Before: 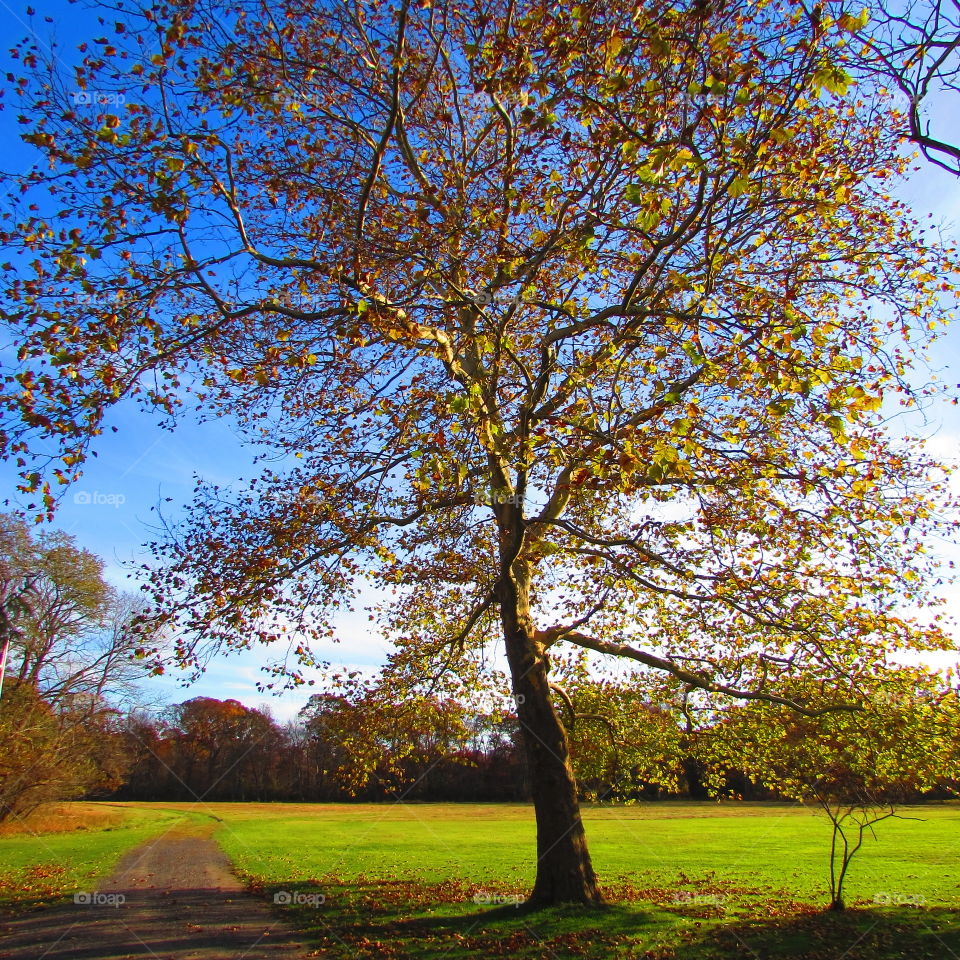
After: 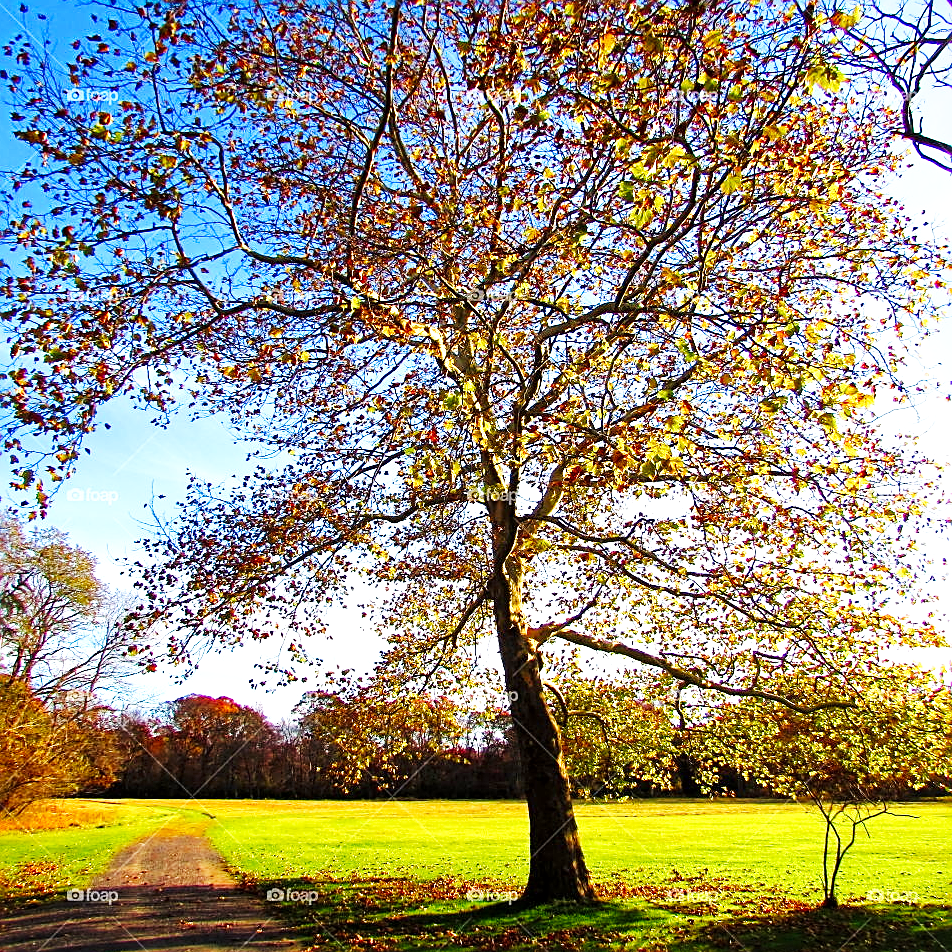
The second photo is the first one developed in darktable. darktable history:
crop and rotate: left 0.752%, top 0.343%, bottom 0.414%
sharpen: amount 0.592
local contrast: mode bilateral grid, contrast 25, coarseness 61, detail 152%, midtone range 0.2
base curve: curves: ch0 [(0, 0) (0.007, 0.004) (0.027, 0.03) (0.046, 0.07) (0.207, 0.54) (0.442, 0.872) (0.673, 0.972) (1, 1)], preserve colors none
